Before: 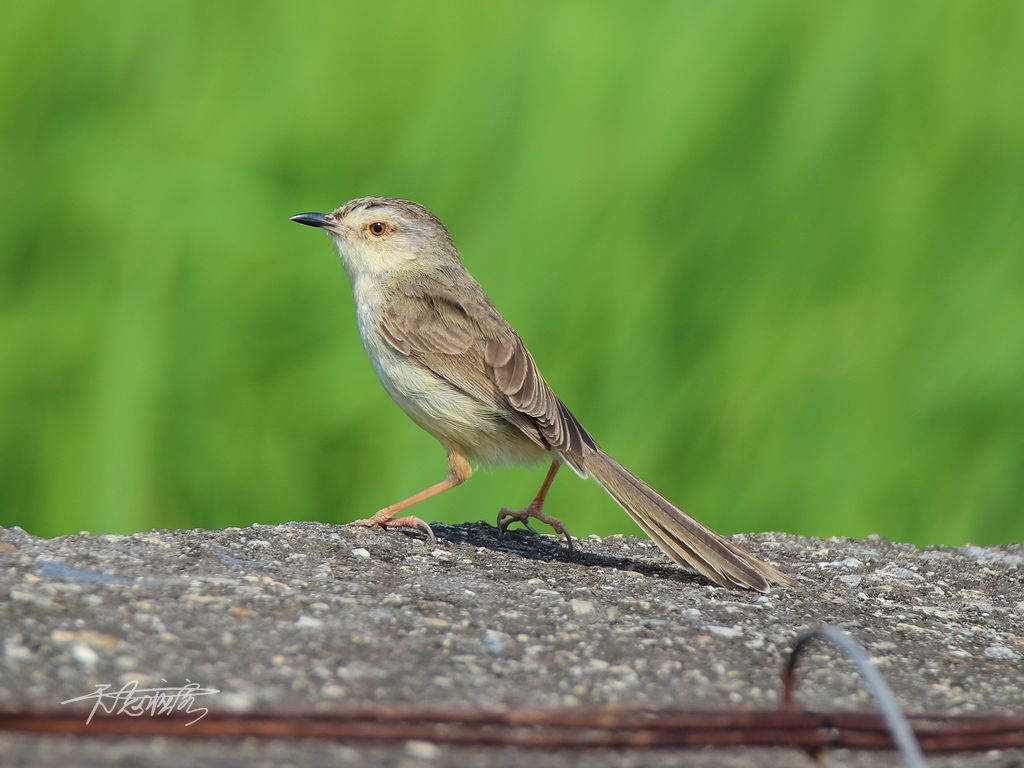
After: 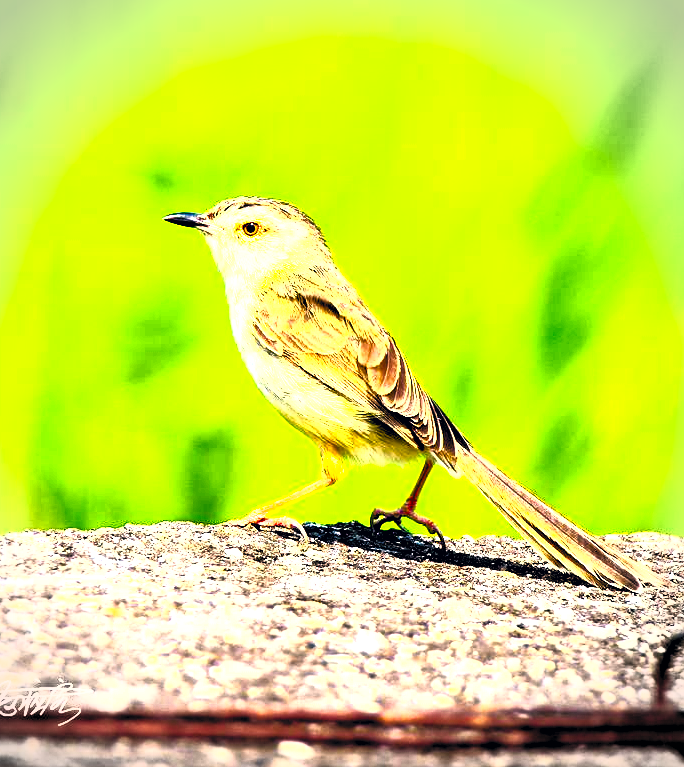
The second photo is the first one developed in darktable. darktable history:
color balance rgb: power › chroma 0.255%, power › hue 62.72°, highlights gain › chroma 4.582%, highlights gain › hue 32.15°, perceptual saturation grading › global saturation 50.534%, perceptual brilliance grading › highlights 74.426%, perceptual brilliance grading › shadows -29.265%, global vibrance 20.502%
contrast brightness saturation: contrast 0.835, brightness 0.6, saturation 0.577
levels: levels [0.036, 0.364, 0.827]
exposure: exposure -0.389 EV, compensate highlight preservation false
crop and rotate: left 12.488%, right 20.679%
filmic rgb: black relative exposure -4.4 EV, white relative exposure 5.02 EV, threshold 5.97 EV, hardness 2.18, latitude 39.7%, contrast 1.152, highlights saturation mix 11%, shadows ↔ highlights balance 1.02%, enable highlight reconstruction true
color correction: highlights a* 0.289, highlights b* 2.68, shadows a* -0.696, shadows b* -4.53
vignetting: brightness -0.442, saturation -0.689
